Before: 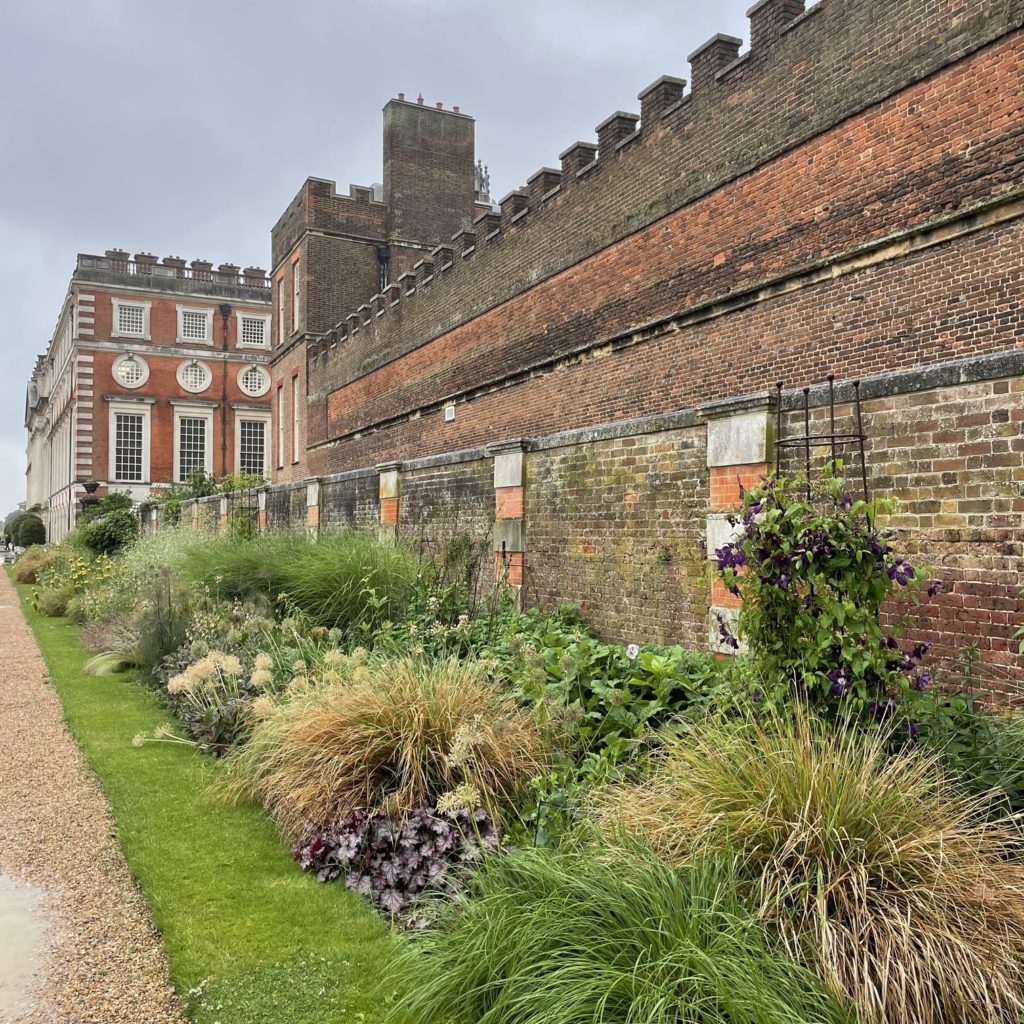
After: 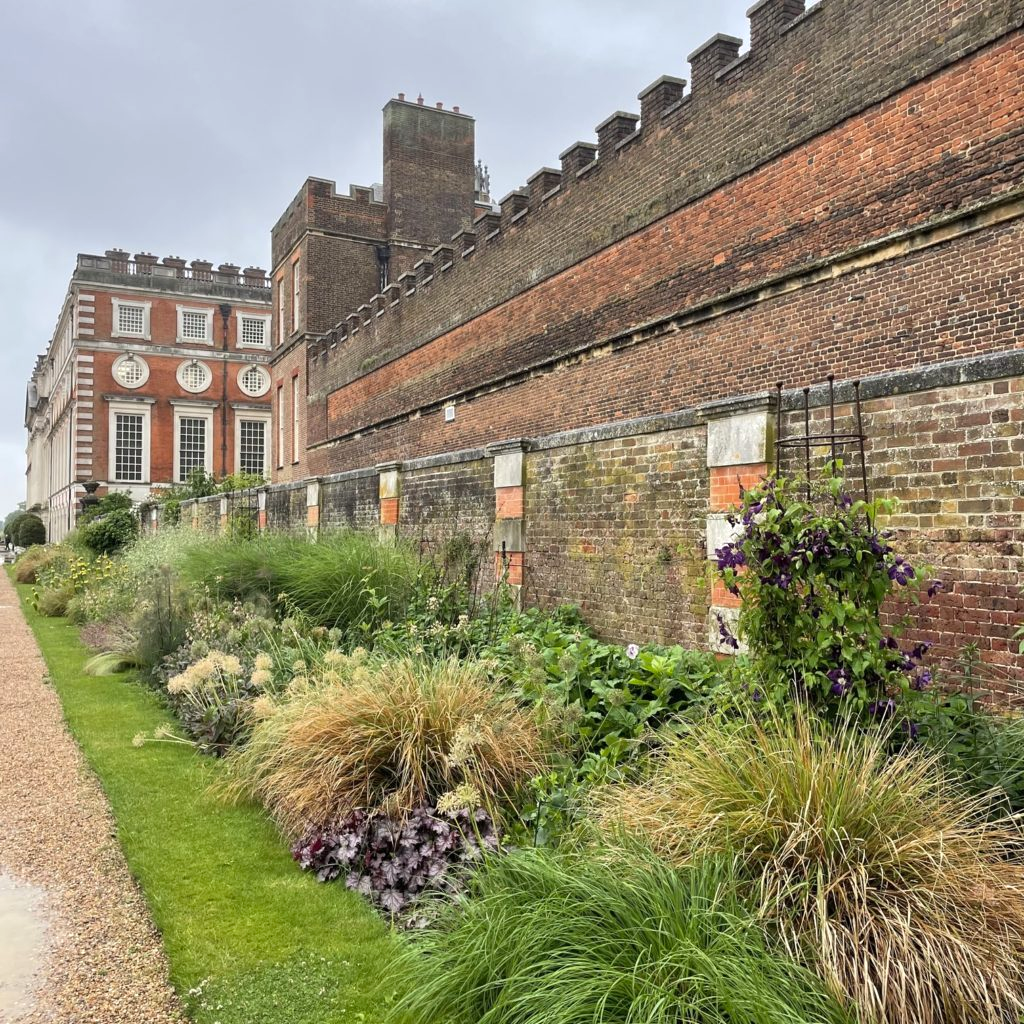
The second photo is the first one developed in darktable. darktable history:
levels: levels [0, 0.476, 0.951]
vibrance: on, module defaults
